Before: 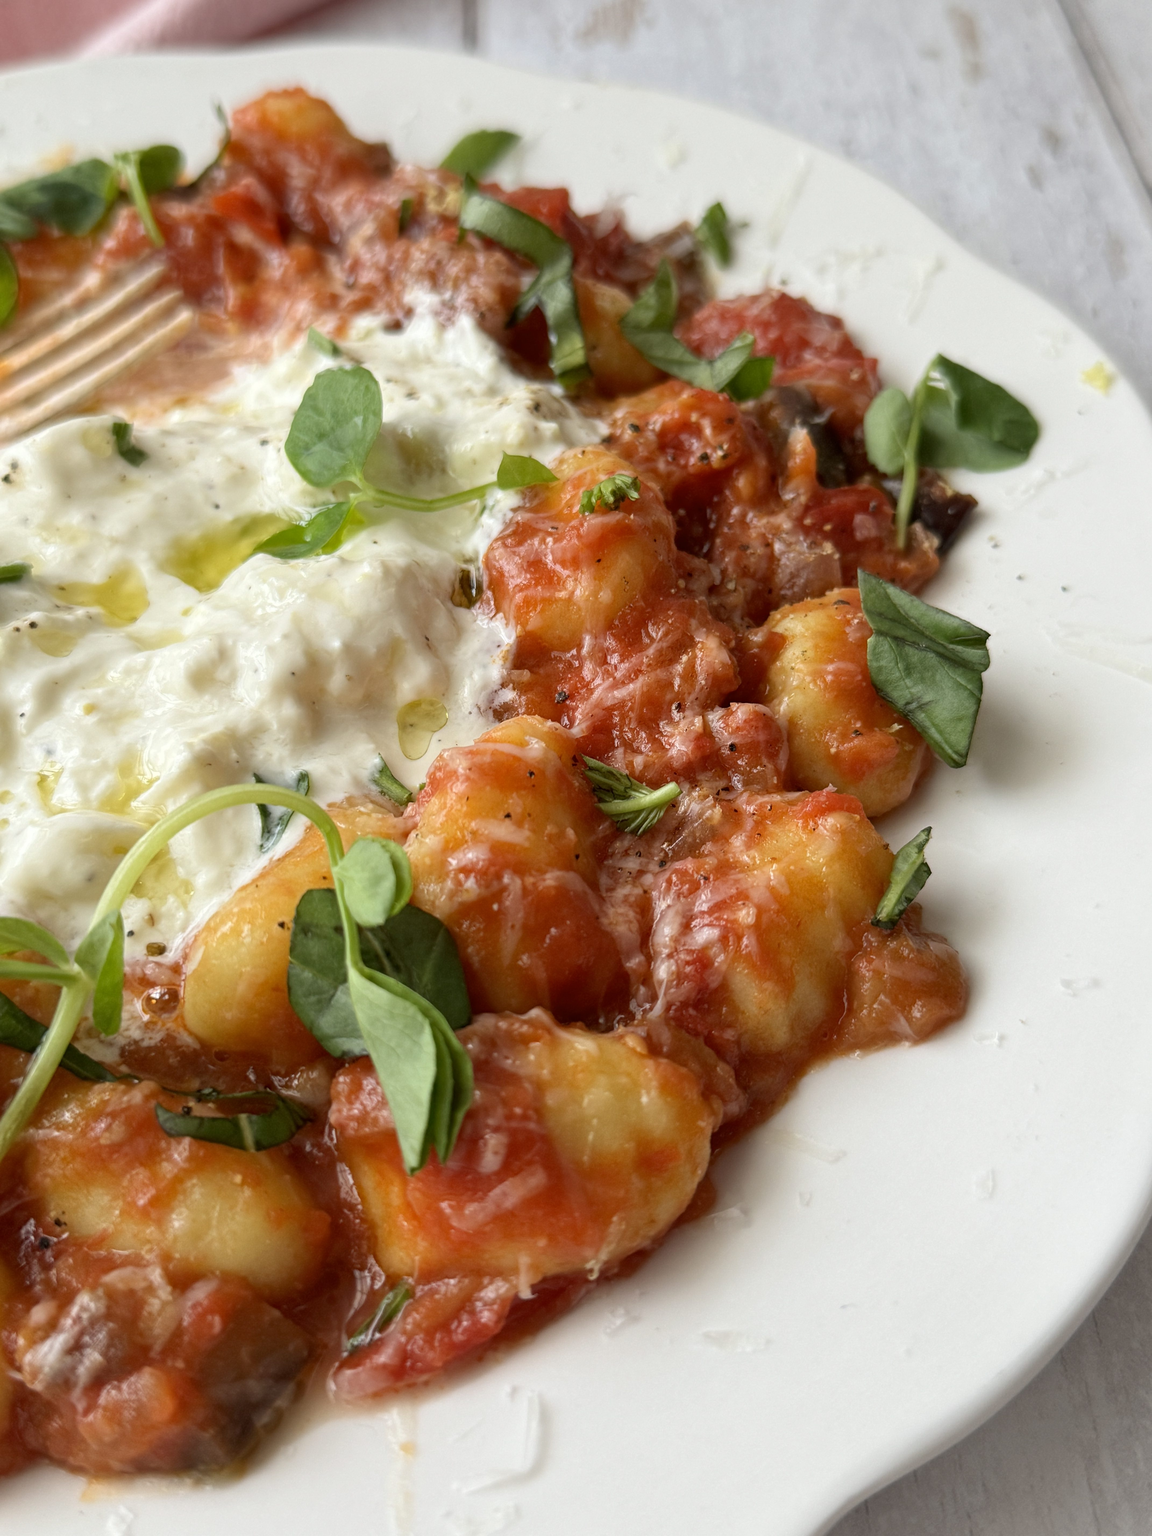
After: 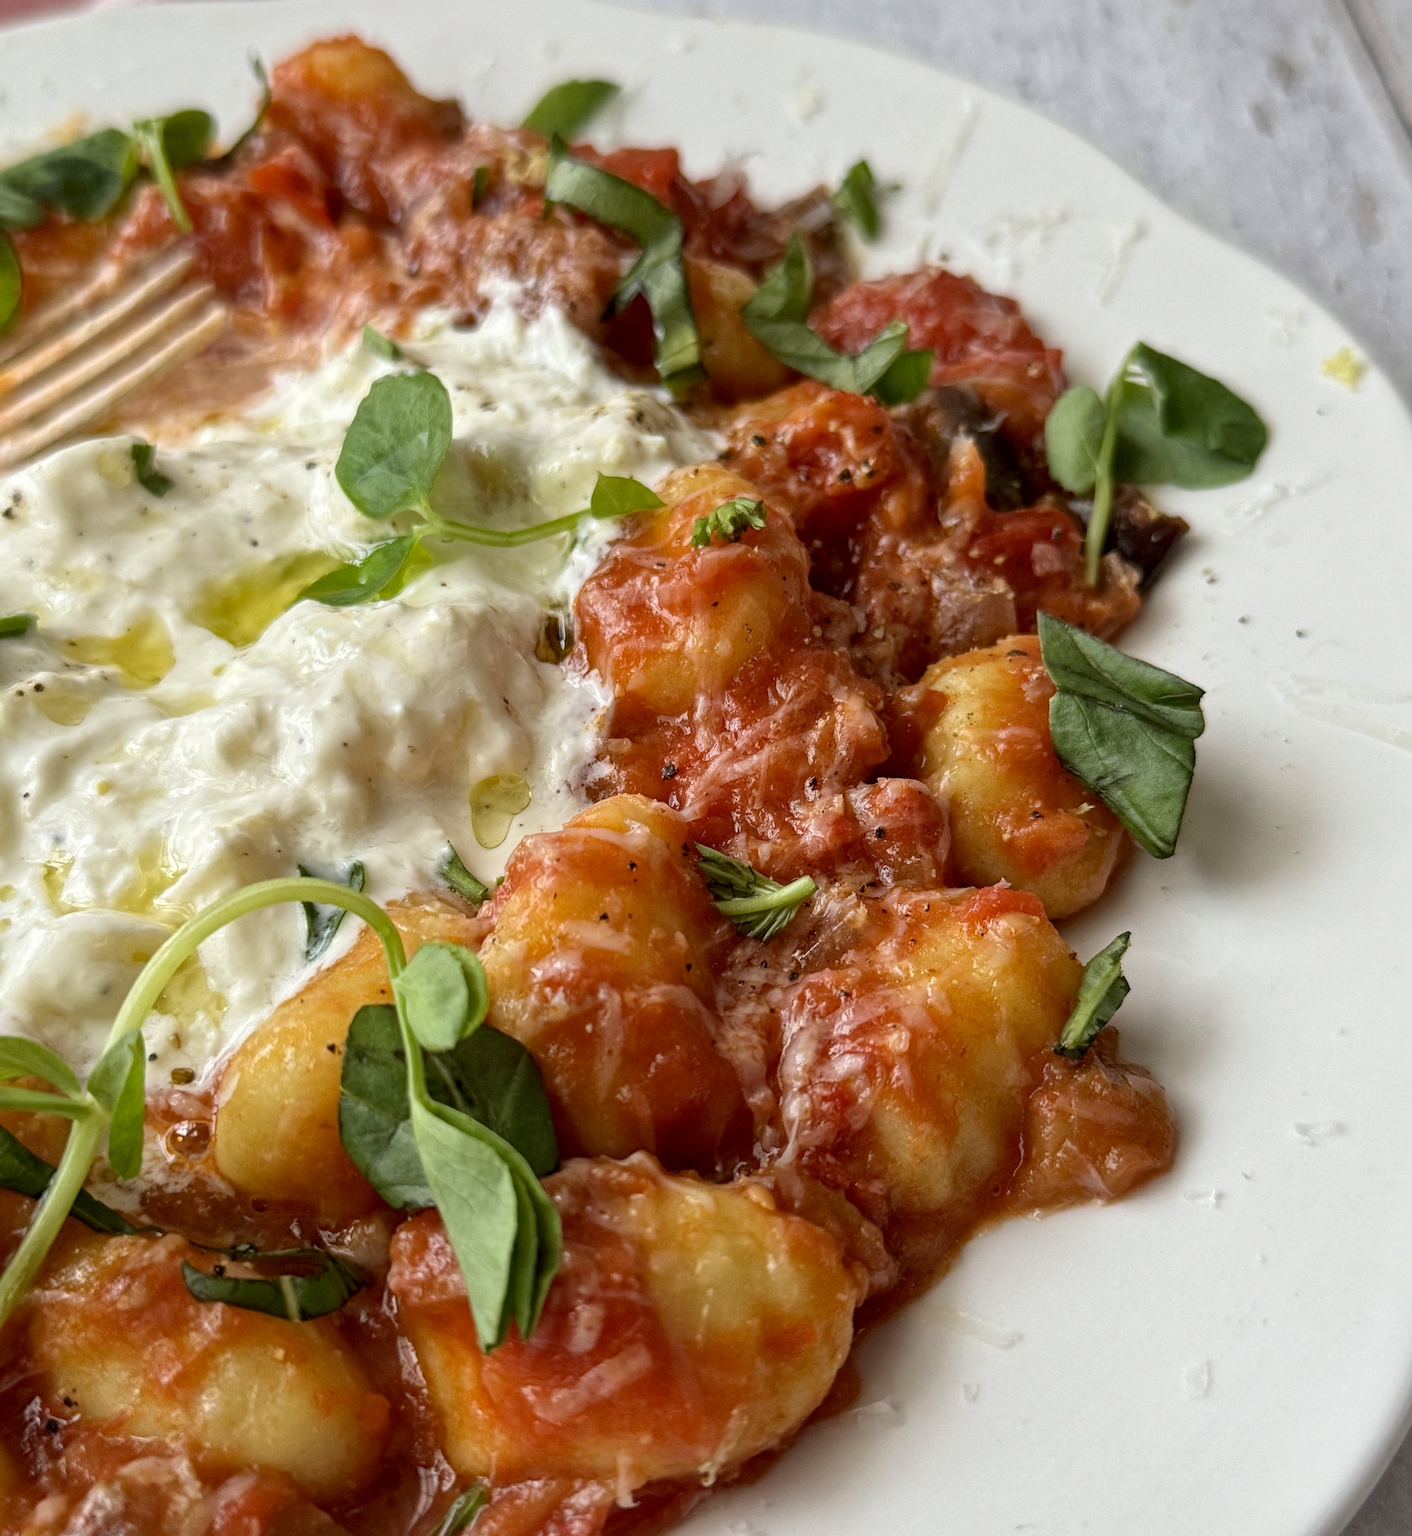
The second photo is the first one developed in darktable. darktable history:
local contrast: mode bilateral grid, contrast 20, coarseness 50, detail 130%, midtone range 0.2
exposure: black level correction 0.002, exposure -0.1 EV, compensate highlight preservation false
haze removal: compatibility mode true, adaptive false
crop and rotate: top 5.667%, bottom 14.937%
rotate and perspective: lens shift (horizontal) -0.055, automatic cropping off
